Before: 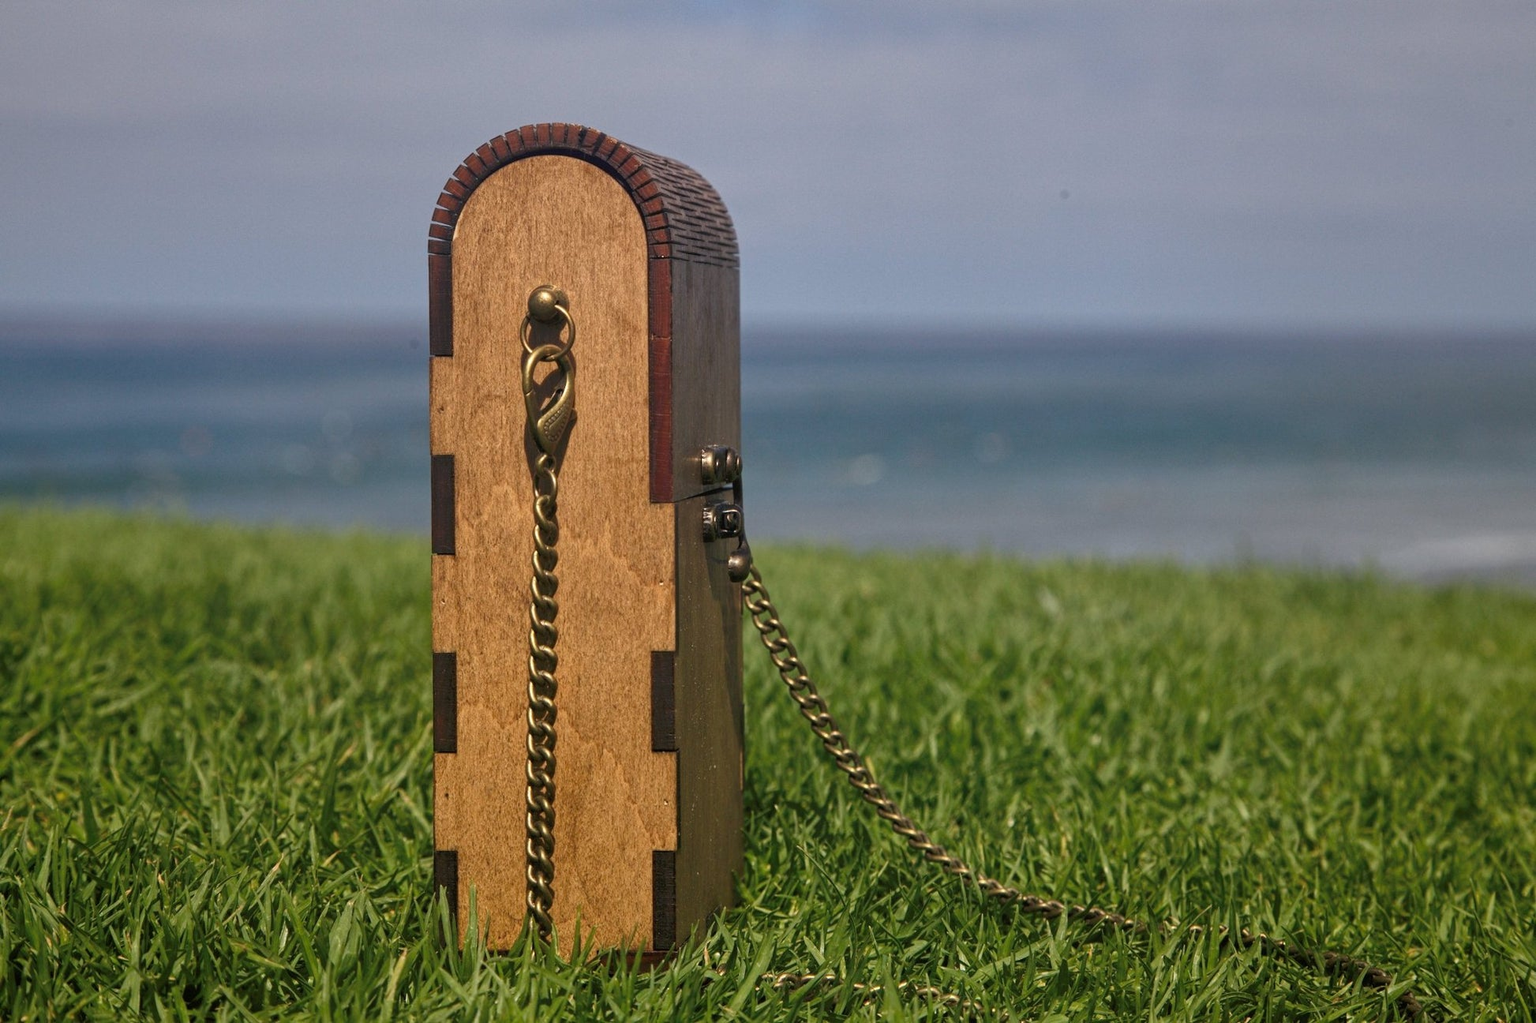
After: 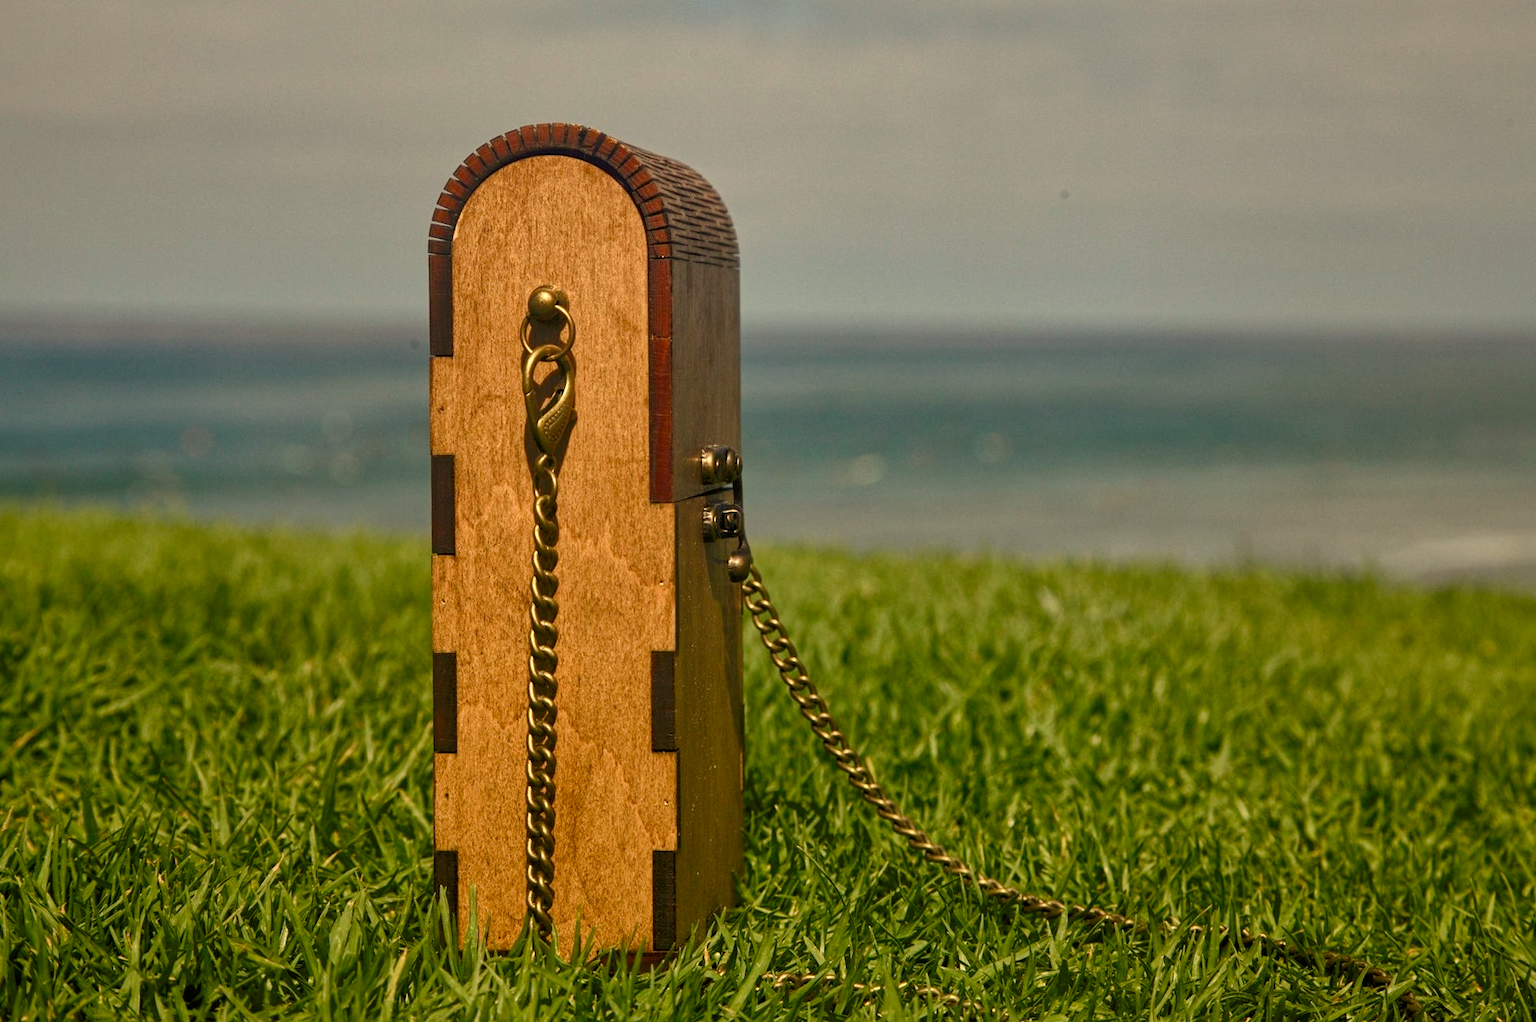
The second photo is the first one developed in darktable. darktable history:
white balance: red 1.08, blue 0.791
local contrast: mode bilateral grid, contrast 20, coarseness 50, detail 120%, midtone range 0.2
color balance rgb: perceptual saturation grading › global saturation 20%, perceptual saturation grading › highlights -25%, perceptual saturation grading › shadows 25%
